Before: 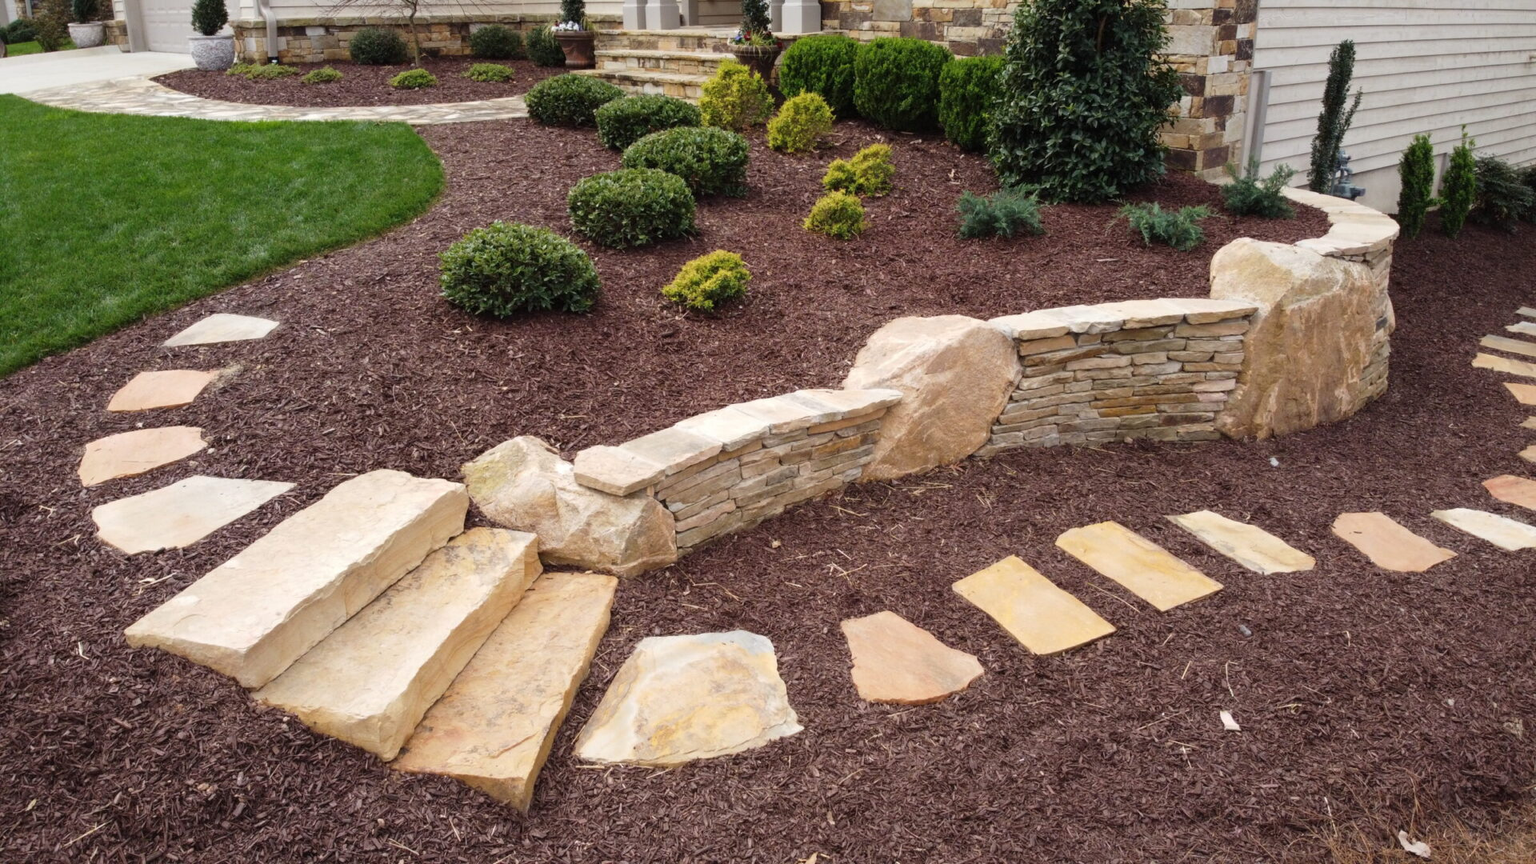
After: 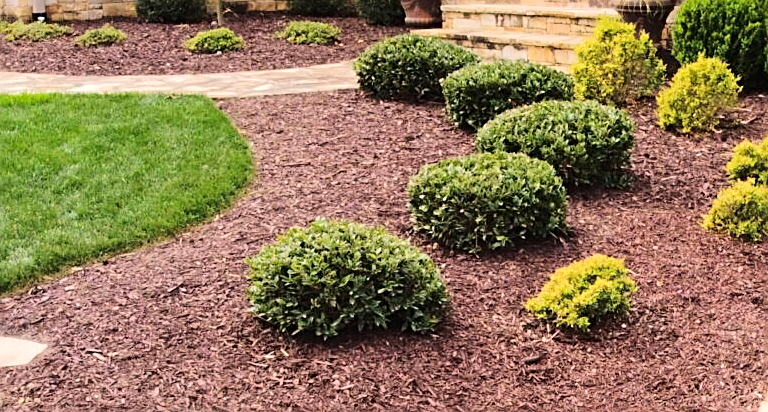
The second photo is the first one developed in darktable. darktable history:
crop: left 15.739%, top 5.446%, right 44.25%, bottom 56.363%
sharpen: on, module defaults
color correction: highlights a* 5.94, highlights b* 4.91
tone equalizer: -7 EV 0.162 EV, -6 EV 0.607 EV, -5 EV 1.17 EV, -4 EV 1.3 EV, -3 EV 1.15 EV, -2 EV 0.6 EV, -1 EV 0.158 EV, edges refinement/feathering 500, mask exposure compensation -1.57 EV, preserve details no
